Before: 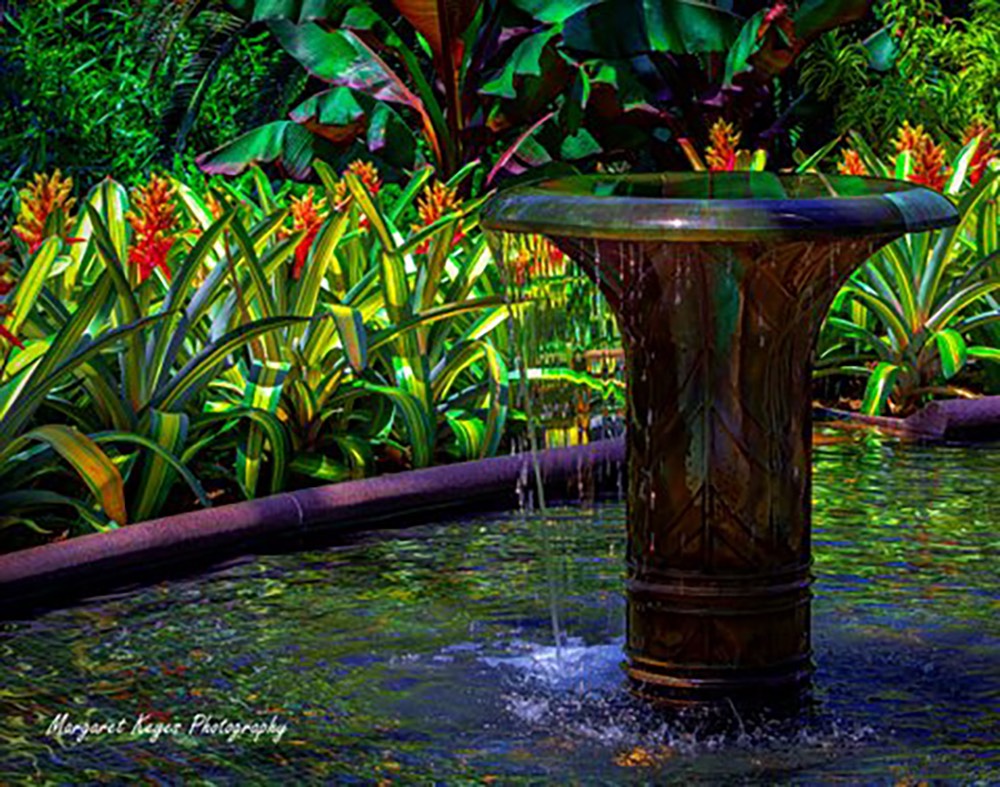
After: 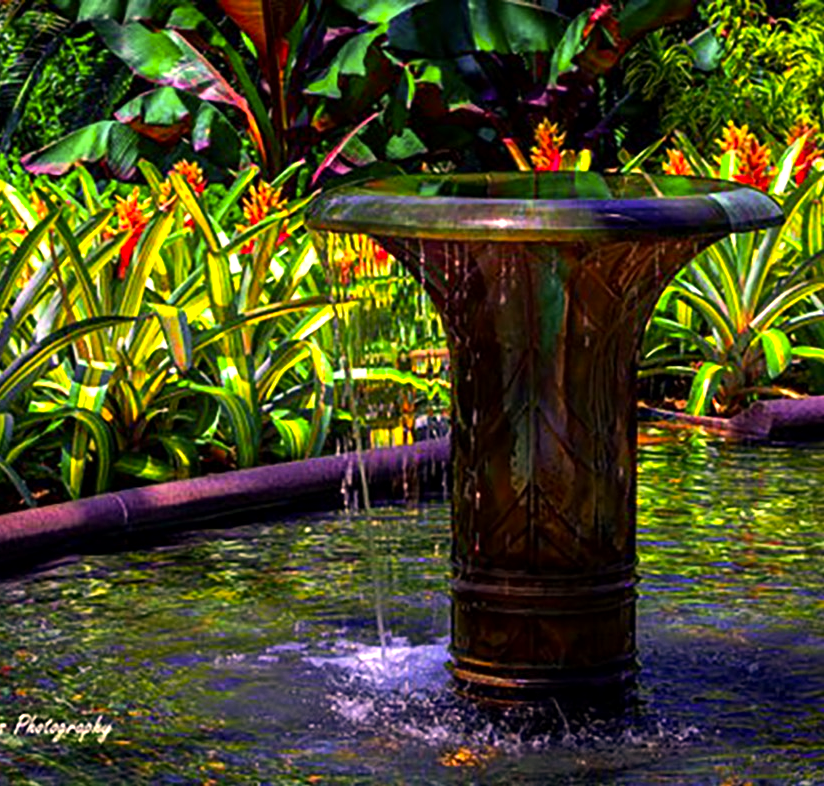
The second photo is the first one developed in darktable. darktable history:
tone equalizer: -8 EV -0.417 EV, -7 EV -0.389 EV, -6 EV -0.333 EV, -5 EV -0.222 EV, -3 EV 0.222 EV, -2 EV 0.333 EV, -1 EV 0.389 EV, +0 EV 0.417 EV, edges refinement/feathering 500, mask exposure compensation -1.57 EV, preserve details no
crop: left 17.582%, bottom 0.031%
color correction: highlights a* 17.88, highlights b* 18.79
exposure: black level correction 0.001, exposure 0.5 EV, compensate exposure bias true, compensate highlight preservation false
